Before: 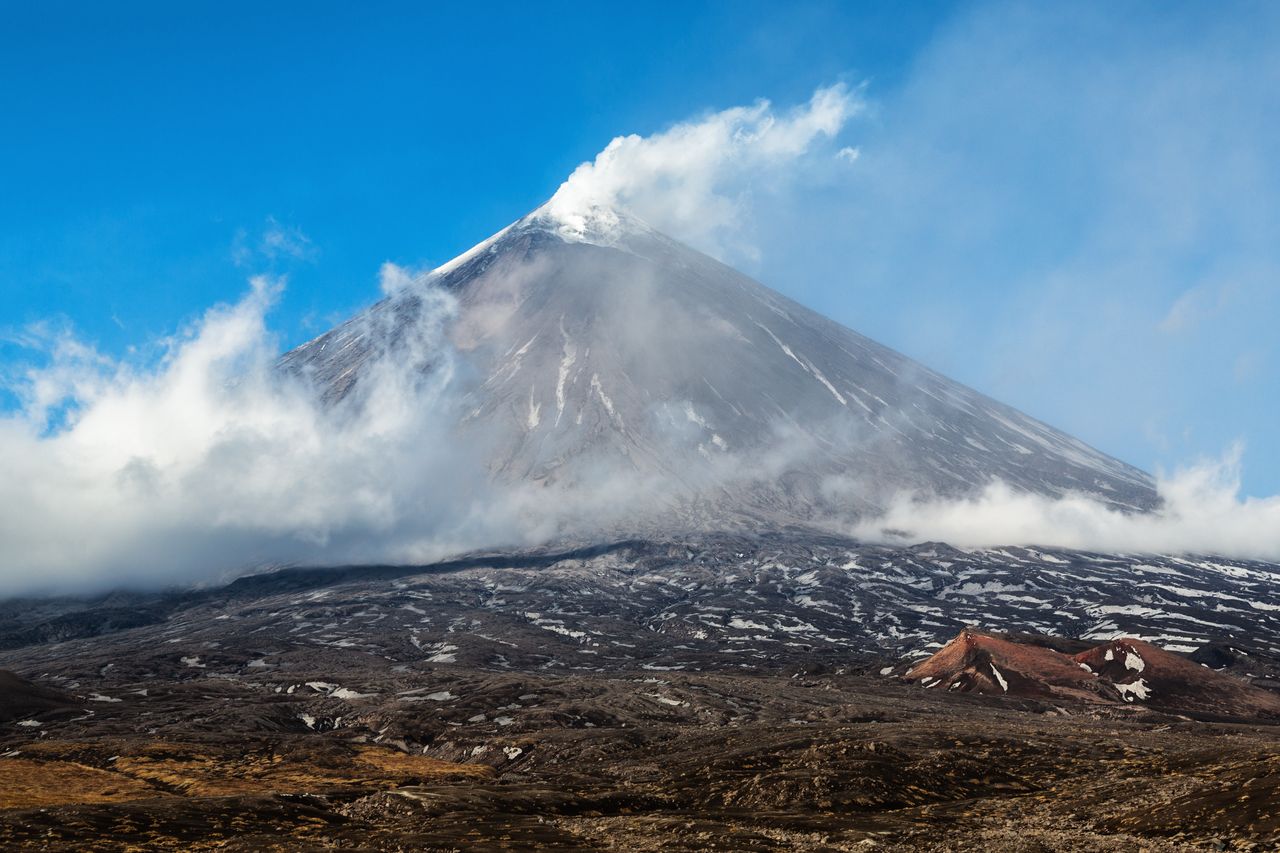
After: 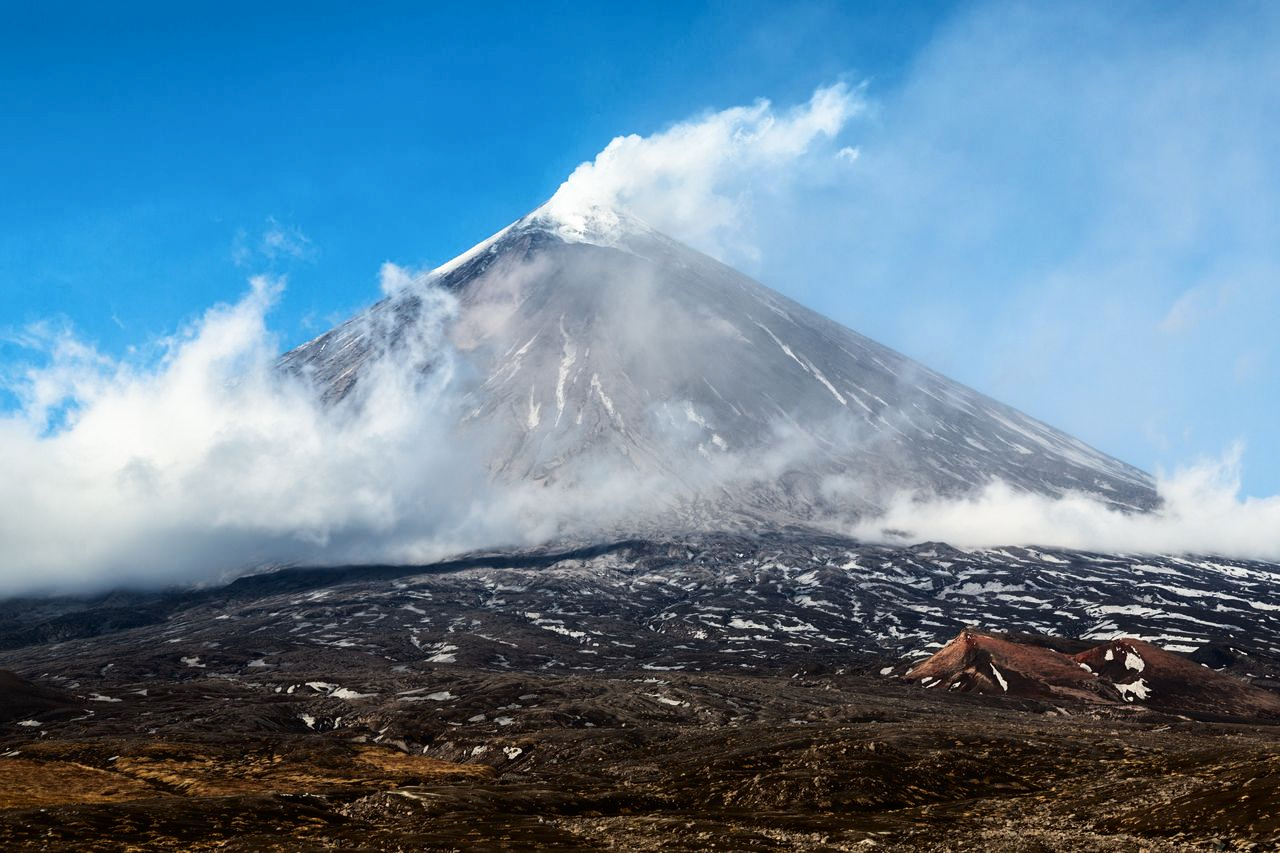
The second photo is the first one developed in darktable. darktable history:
contrast brightness saturation: contrast 0.224
